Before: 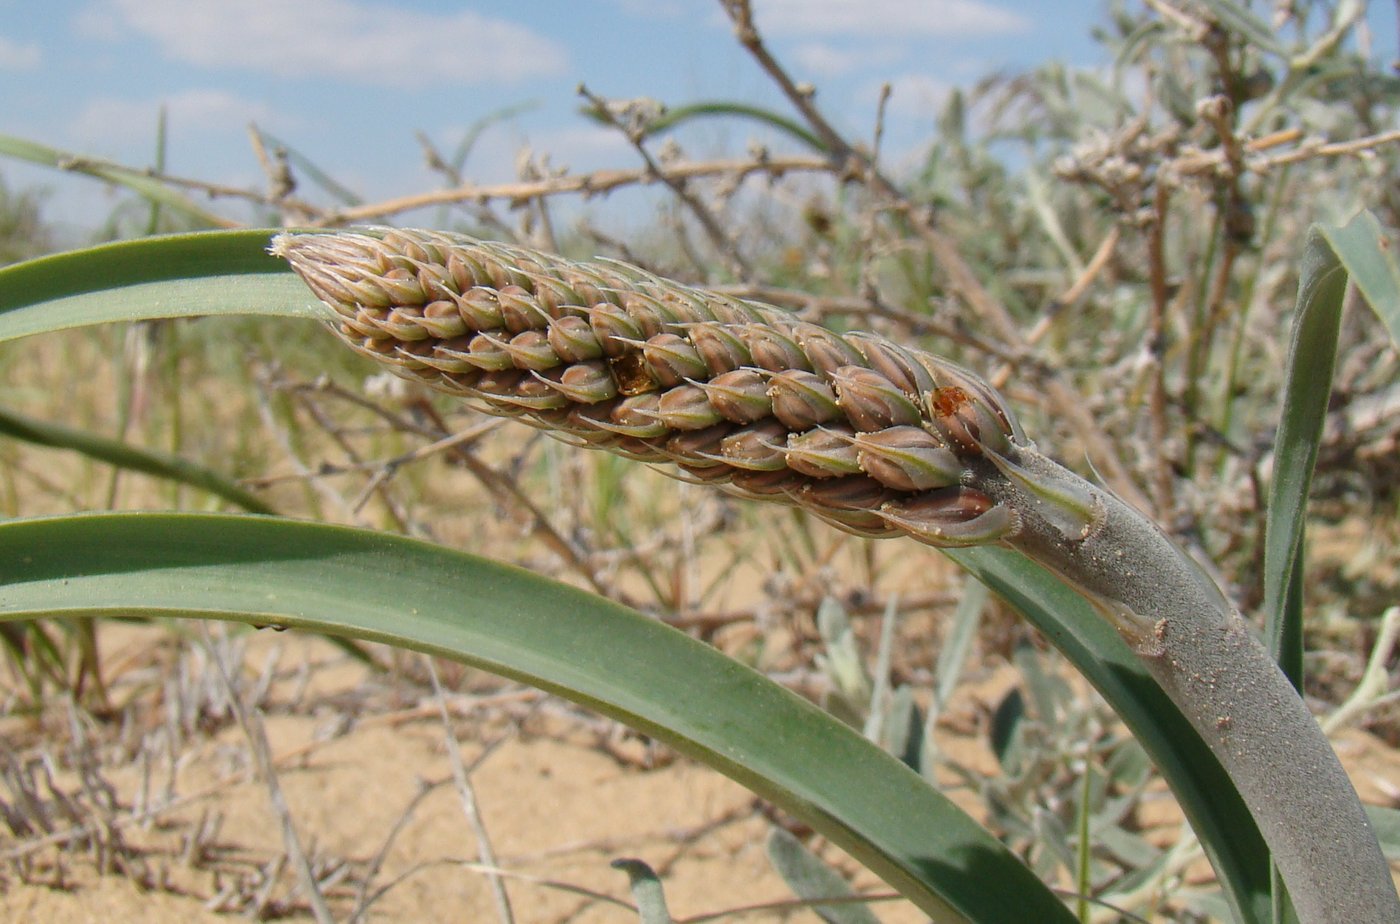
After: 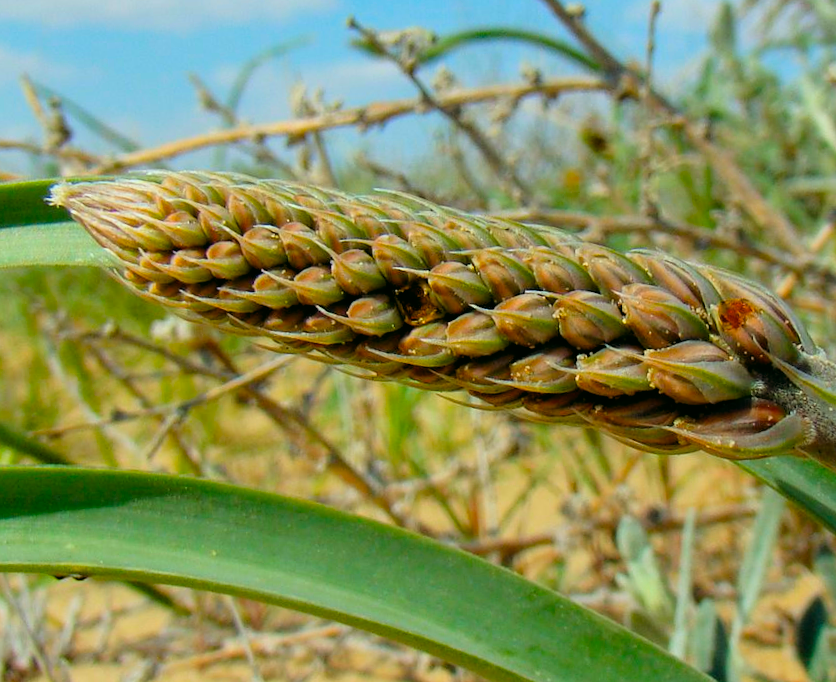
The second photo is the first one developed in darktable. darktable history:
filmic rgb: black relative exposure -4.93 EV, white relative exposure 2.84 EV, hardness 3.72
rotate and perspective: rotation -3.18°, automatic cropping off
color balance rgb: perceptual saturation grading › global saturation 25%, global vibrance 20%
color correction: highlights a* -7.33, highlights b* 1.26, shadows a* -3.55, saturation 1.4
vibrance: vibrance 15%
crop: left 16.202%, top 11.208%, right 26.045%, bottom 20.557%
